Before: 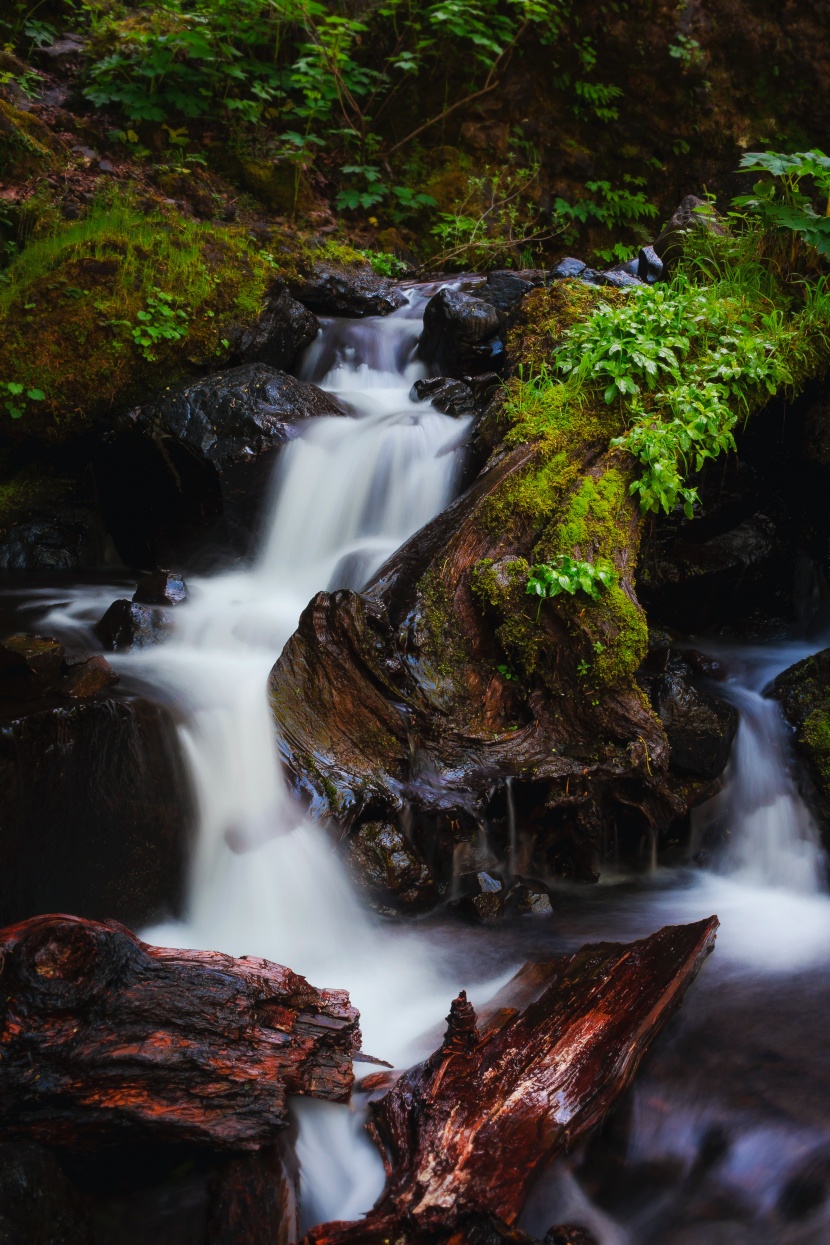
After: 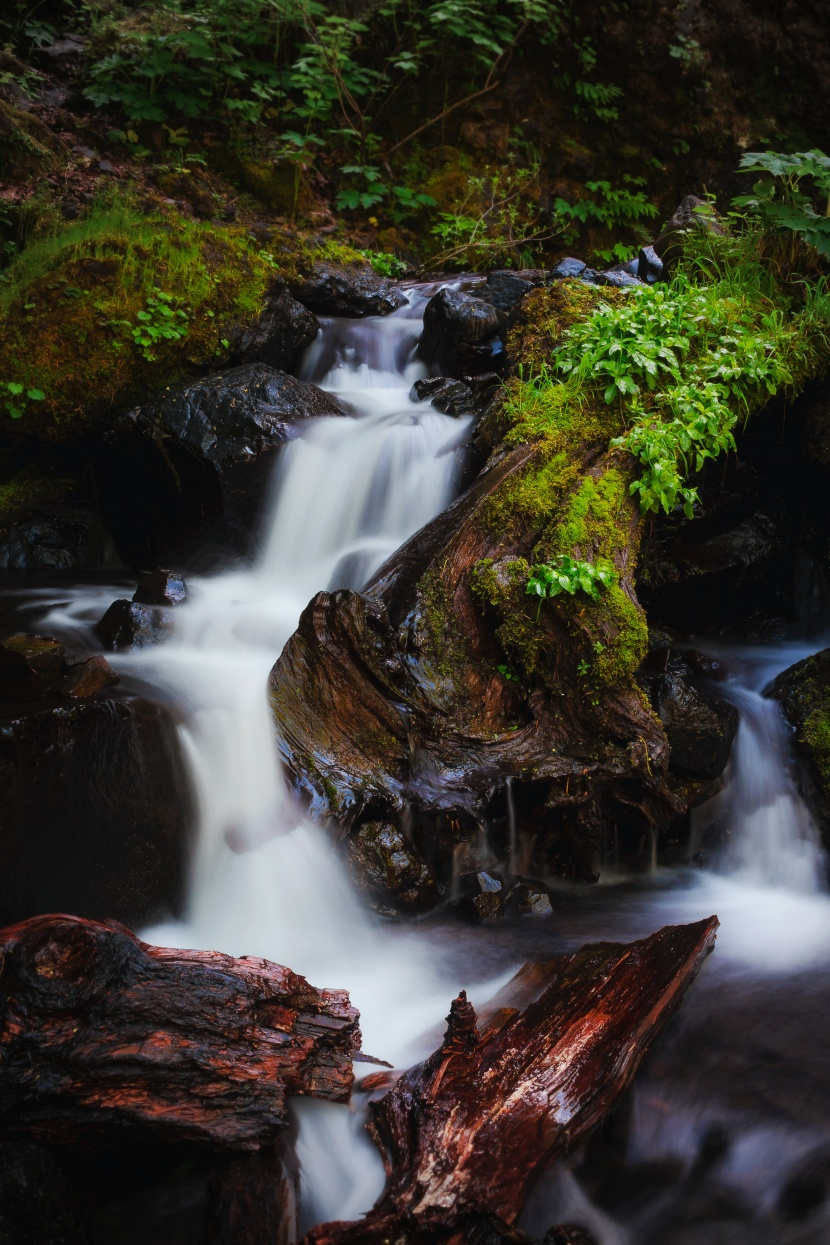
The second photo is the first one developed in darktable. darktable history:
vignetting: fall-off start 72.95%
